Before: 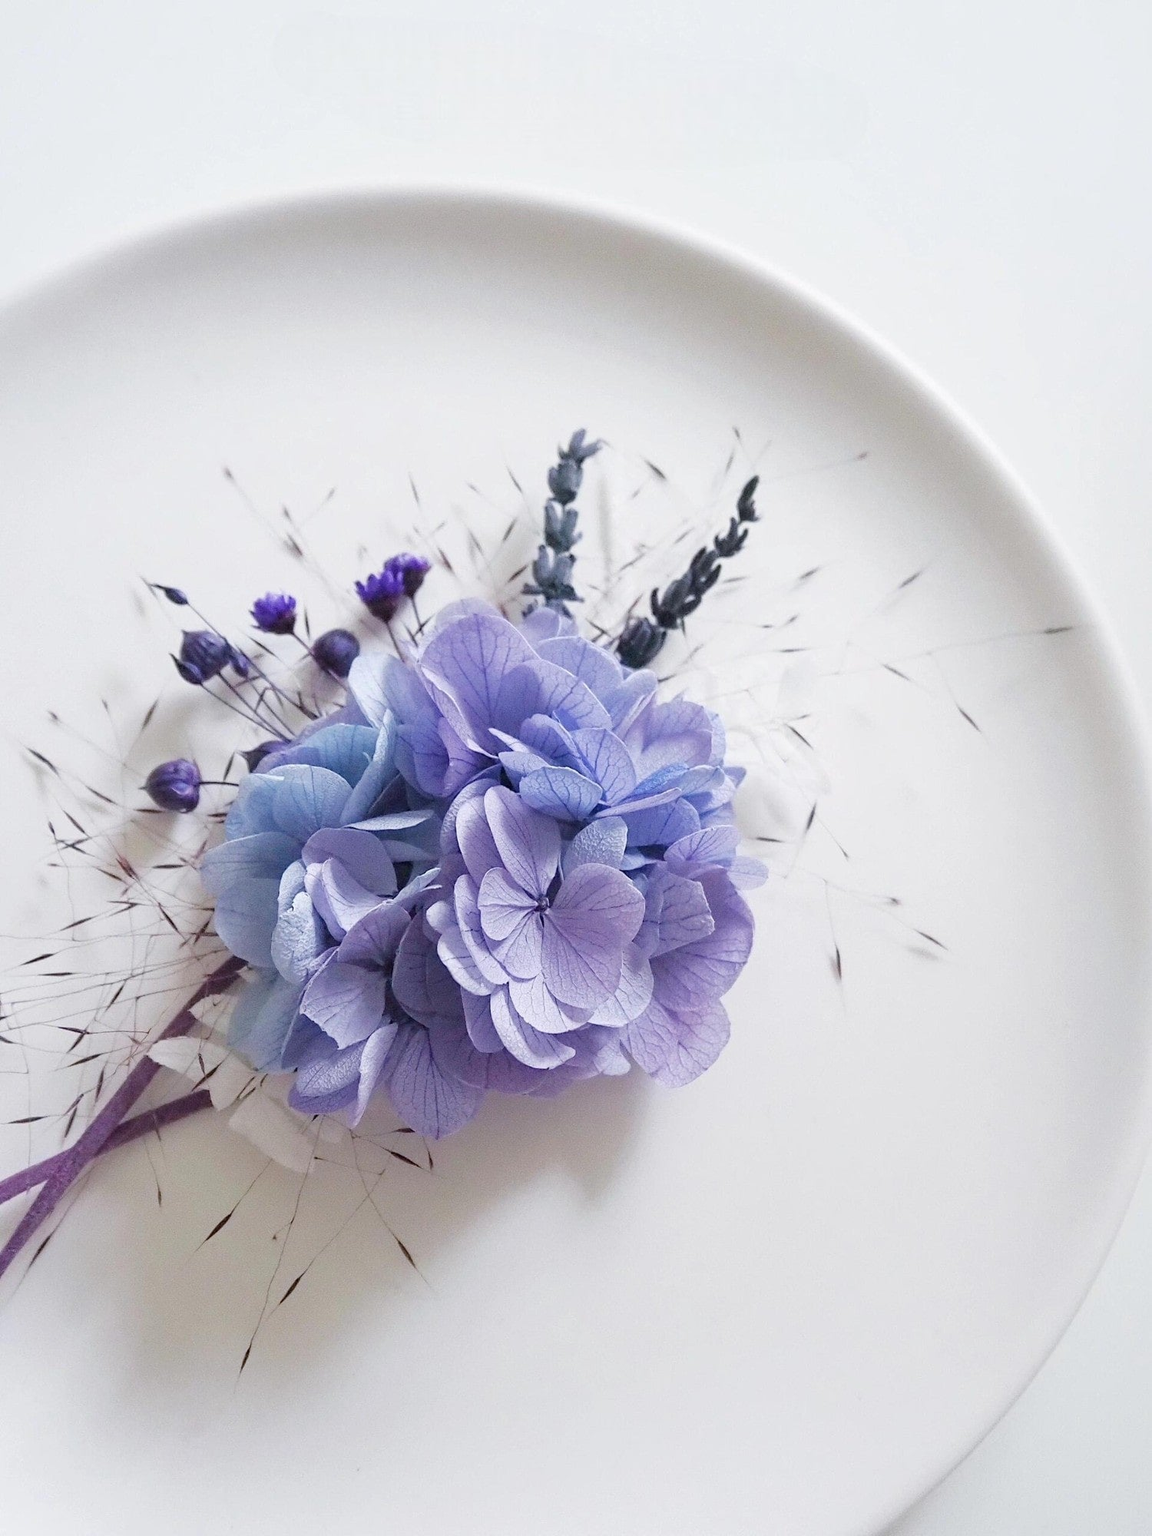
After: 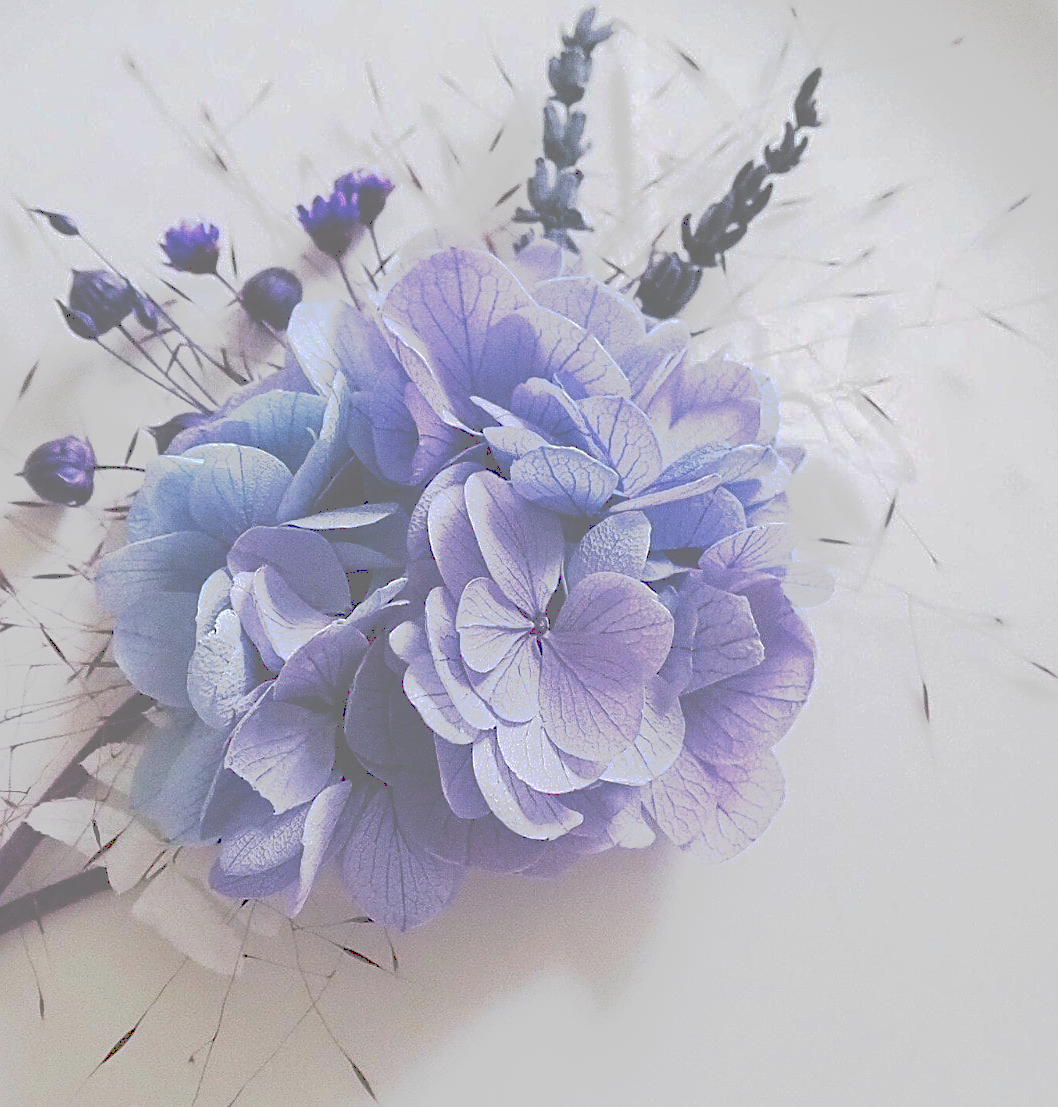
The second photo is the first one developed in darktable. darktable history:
sharpen: on, module defaults
crop: left 11.123%, top 27.61%, right 18.3%, bottom 17.034%
tone curve: curves: ch0 [(0, 0) (0.003, 0.437) (0.011, 0.438) (0.025, 0.441) (0.044, 0.441) (0.069, 0.441) (0.1, 0.444) (0.136, 0.447) (0.177, 0.452) (0.224, 0.457) (0.277, 0.466) (0.335, 0.485) (0.399, 0.514) (0.468, 0.558) (0.543, 0.616) (0.623, 0.686) (0.709, 0.76) (0.801, 0.803) (0.898, 0.825) (1, 1)], preserve colors none
